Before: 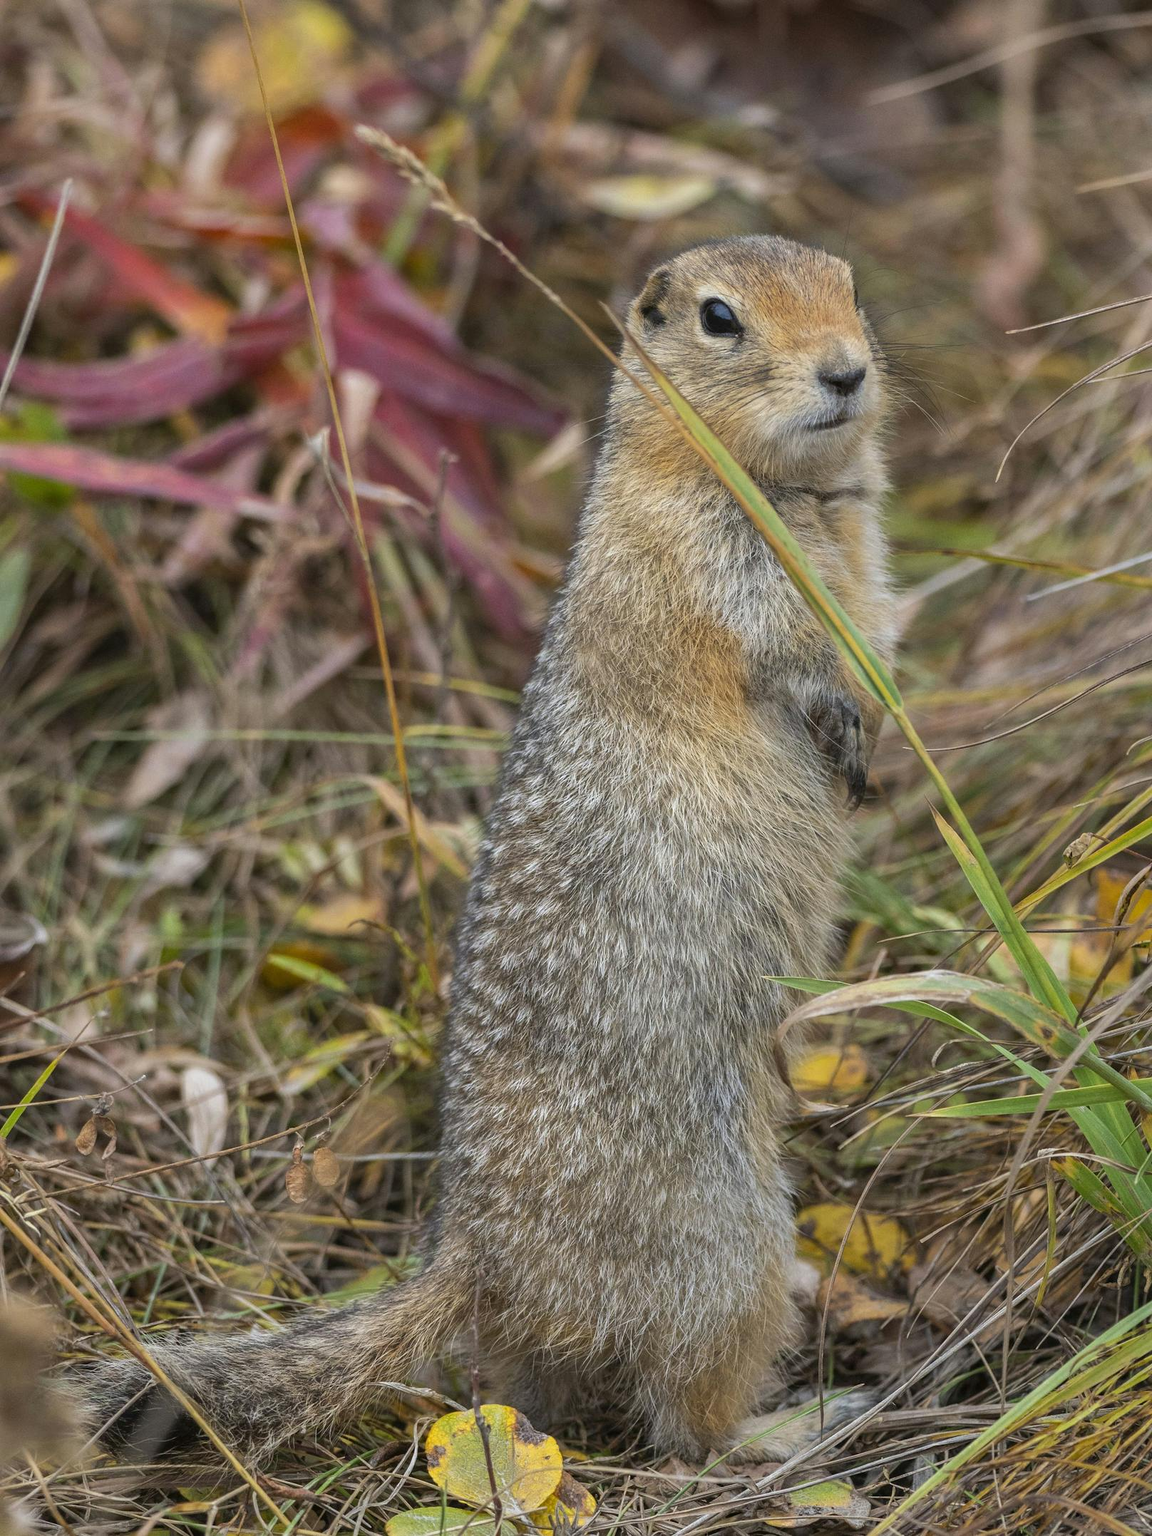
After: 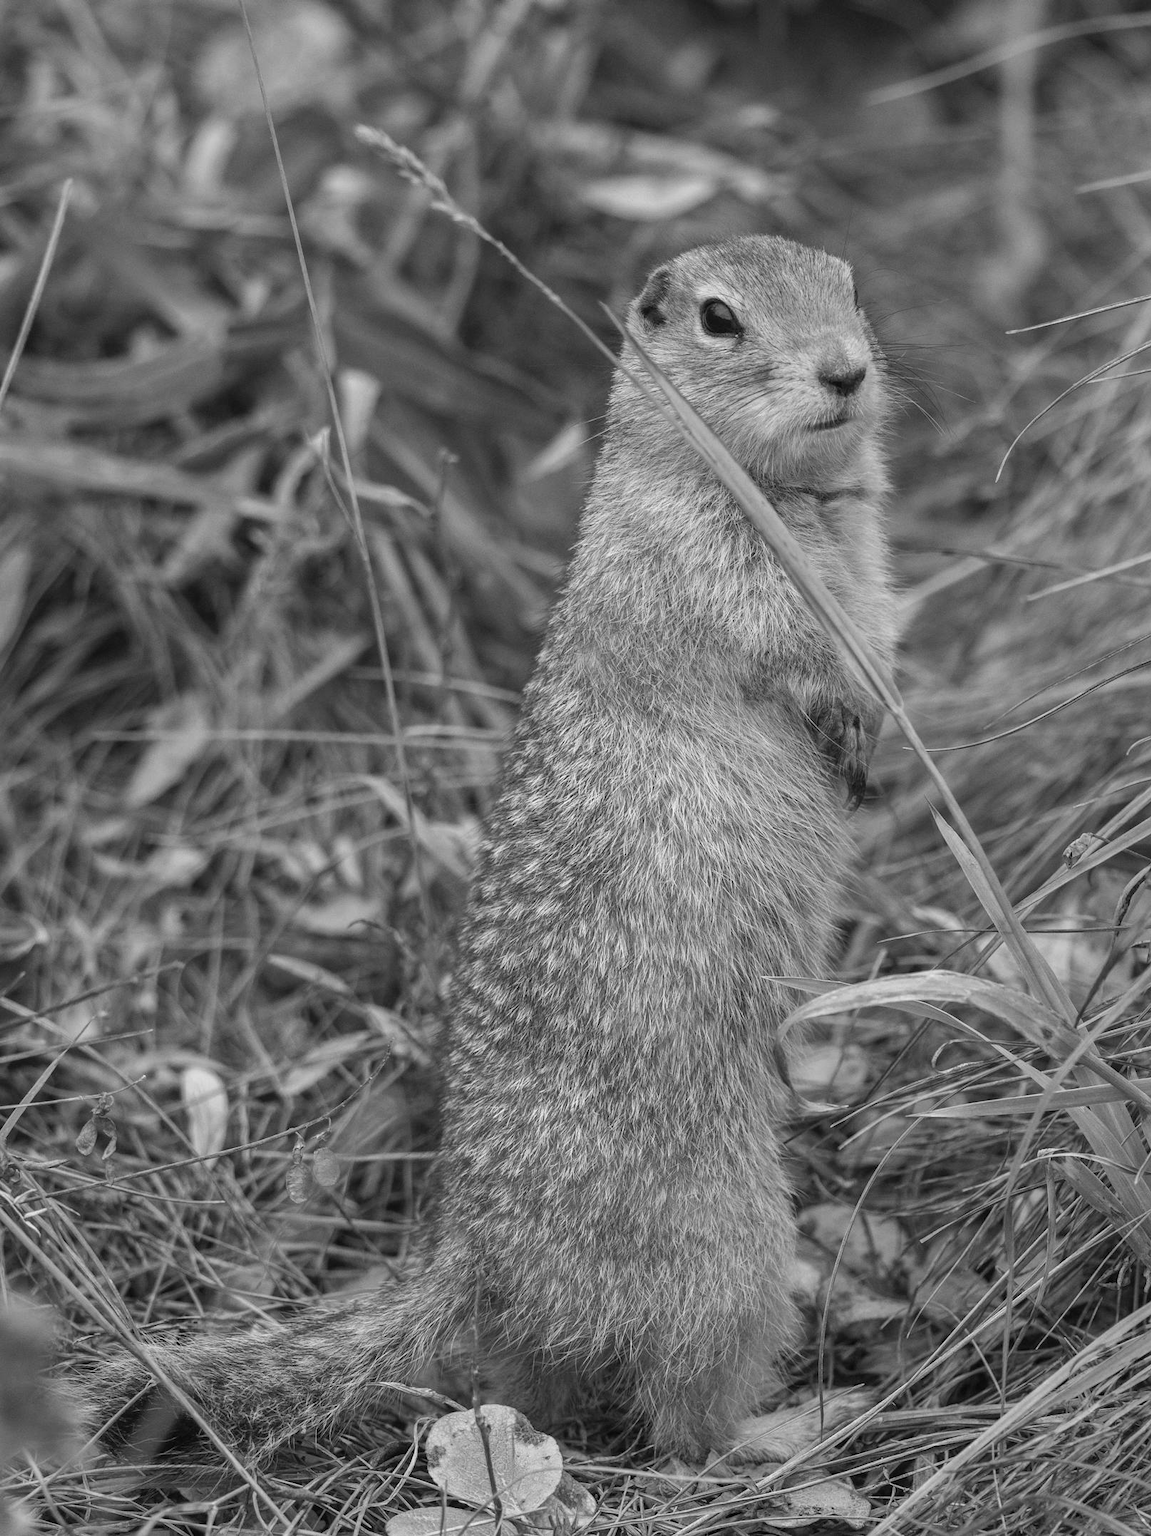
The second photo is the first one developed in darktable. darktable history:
monochrome: on, module defaults
exposure: compensate highlight preservation false
